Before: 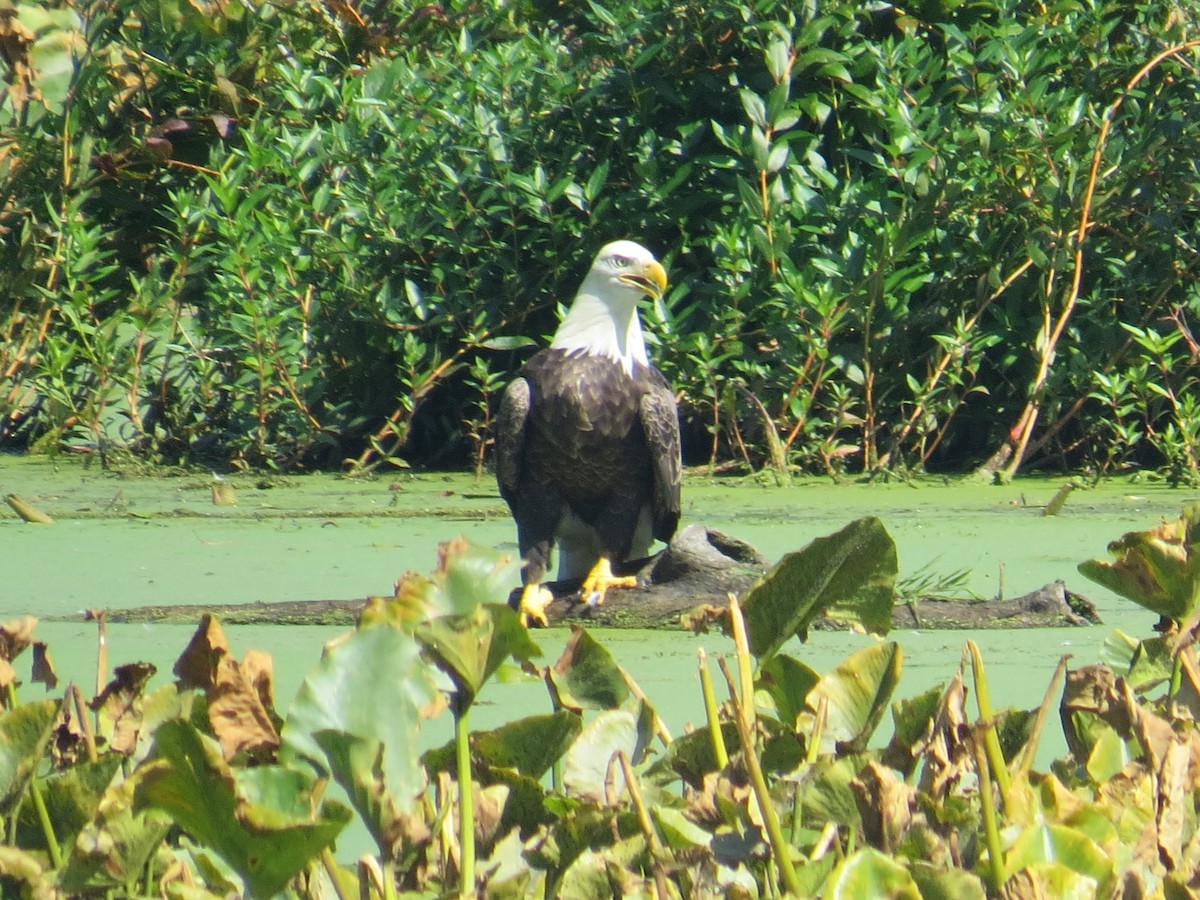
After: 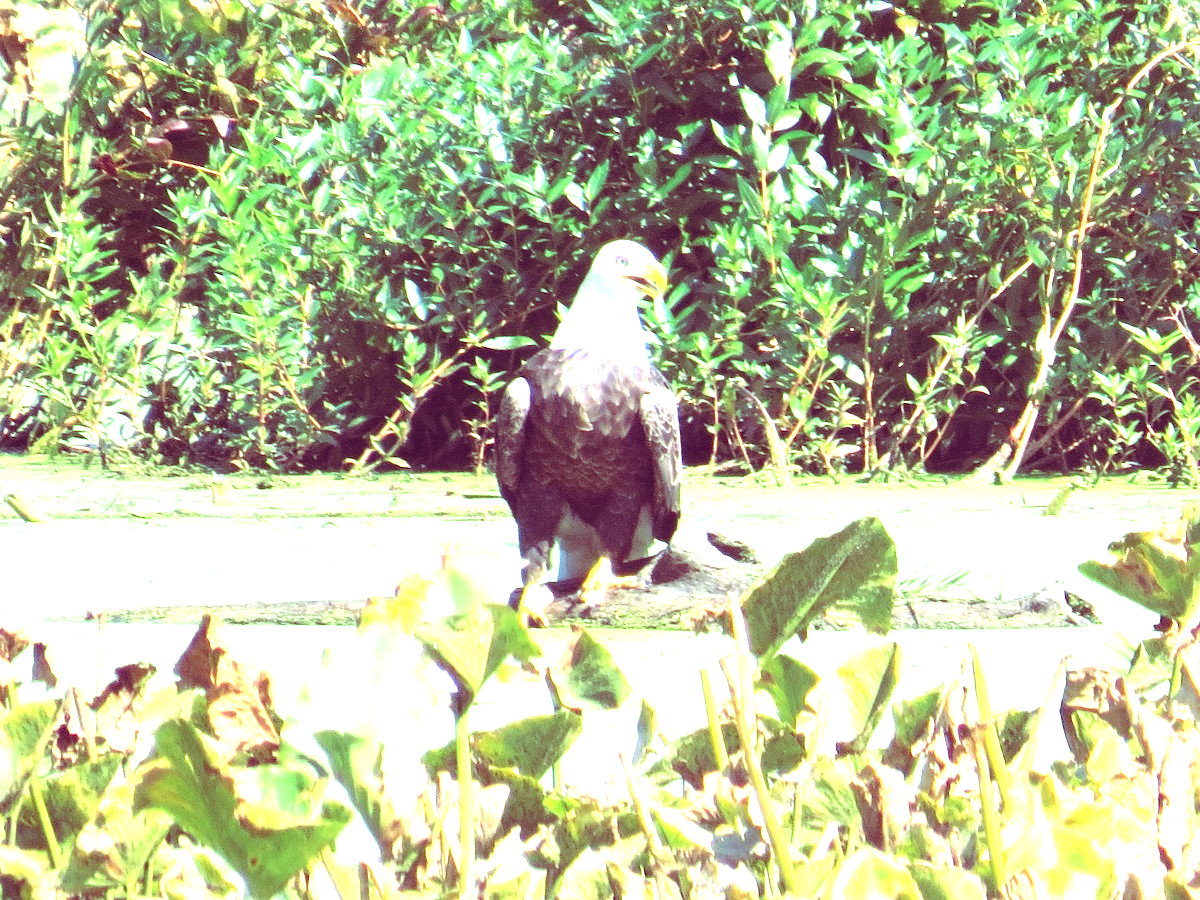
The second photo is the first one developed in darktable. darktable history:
color balance rgb: shadows lift › luminance -18.816%, shadows lift › chroma 35.267%, highlights gain › luminance 16.375%, highlights gain › chroma 2.903%, highlights gain › hue 257.12°, global offset › chroma 0.258%, global offset › hue 257.97°, perceptual saturation grading › global saturation 0.465%
exposure: black level correction 0, exposure 1.679 EV, compensate exposure bias true, compensate highlight preservation false
